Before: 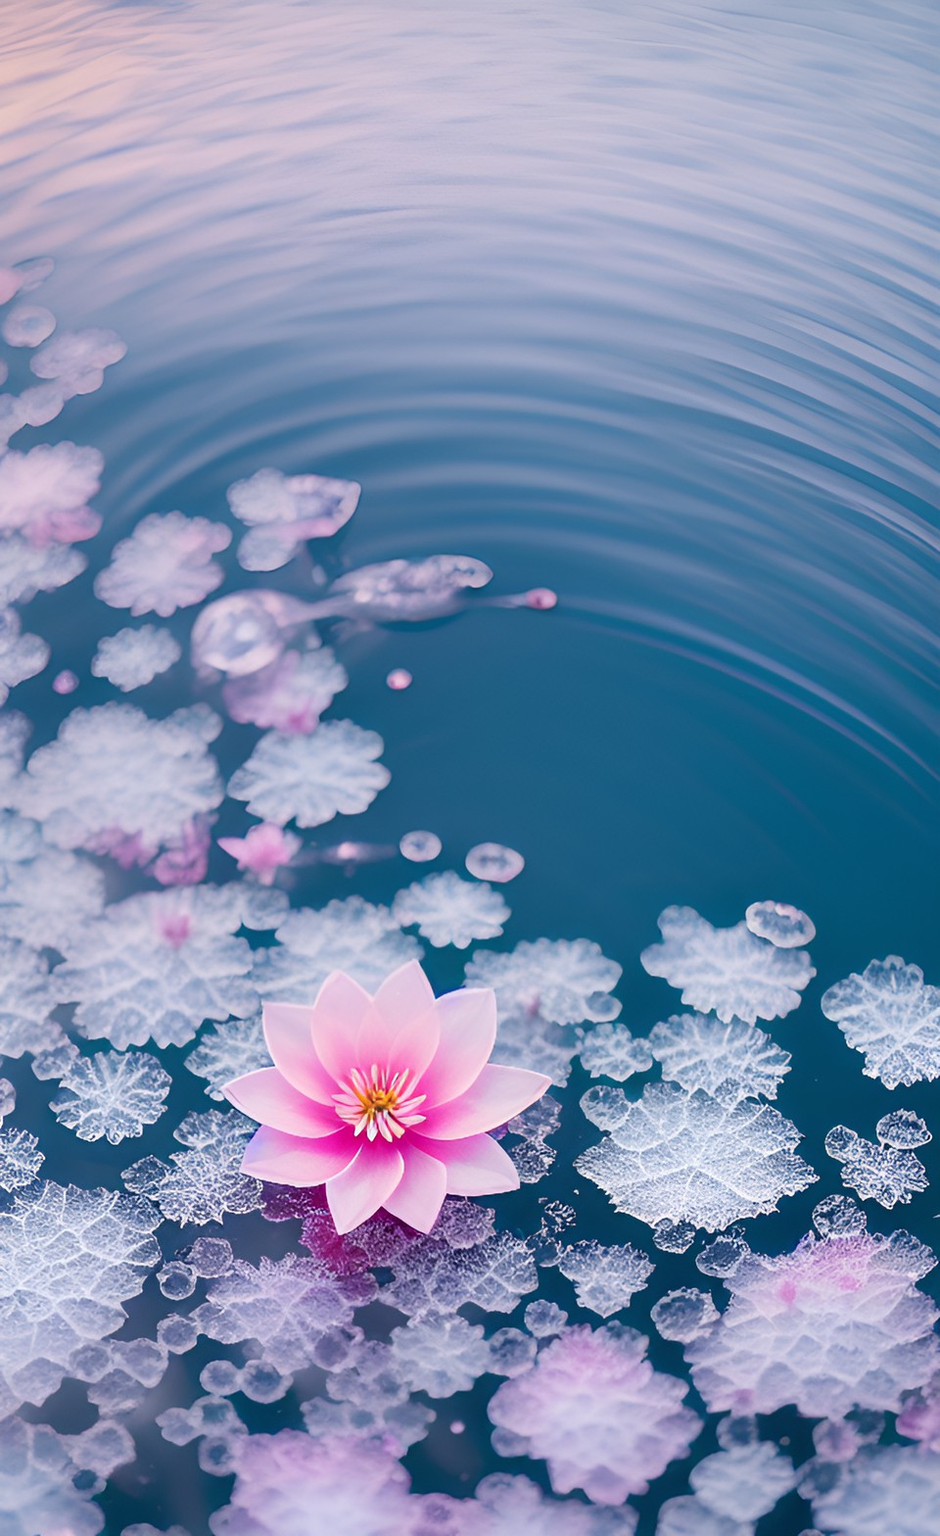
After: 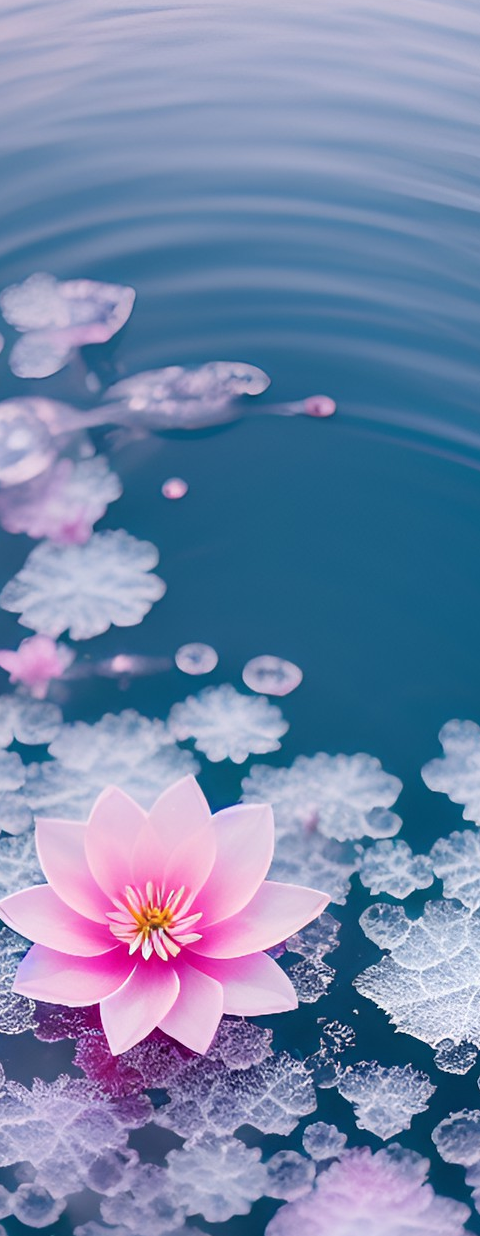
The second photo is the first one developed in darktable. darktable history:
crop and rotate: angle 0.015°, left 24.261%, top 13.082%, right 25.672%, bottom 8.005%
